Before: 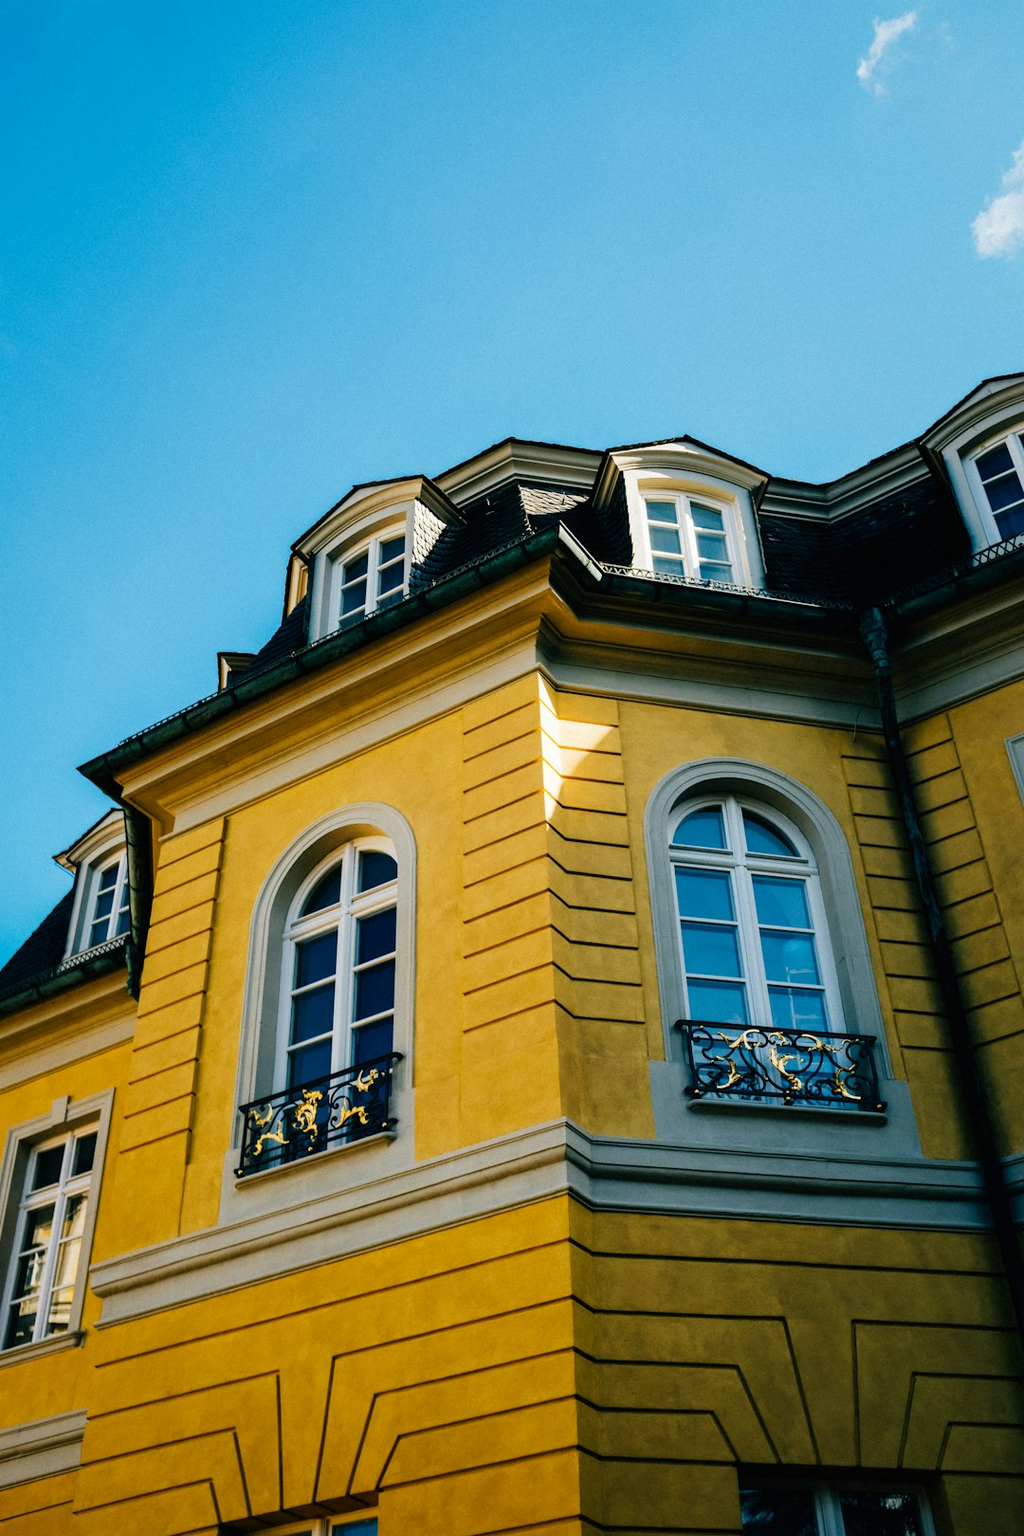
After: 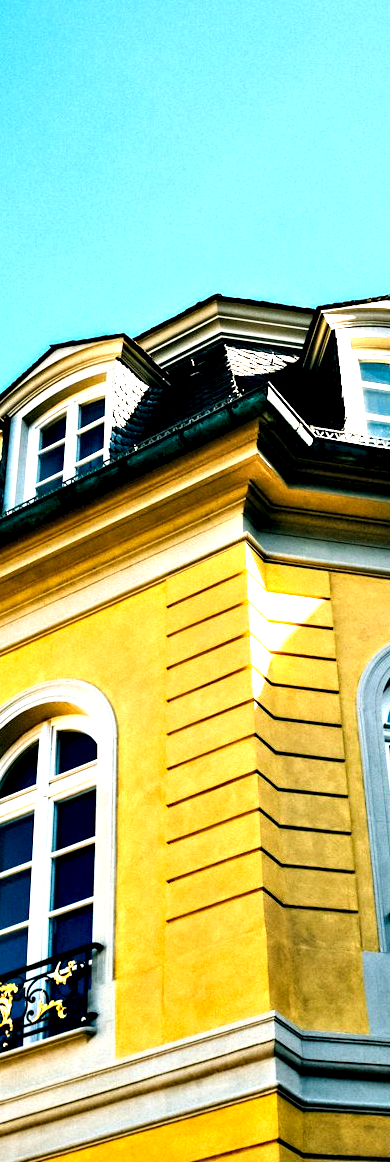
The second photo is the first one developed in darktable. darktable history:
exposure: exposure 1 EV, compensate exposure bias true, compensate highlight preservation false
crop and rotate: left 29.864%, top 10.335%, right 34.011%, bottom 17.9%
contrast equalizer: y [[0.6 ×6], [0.55 ×6], [0 ×6], [0 ×6], [0 ×6]]
